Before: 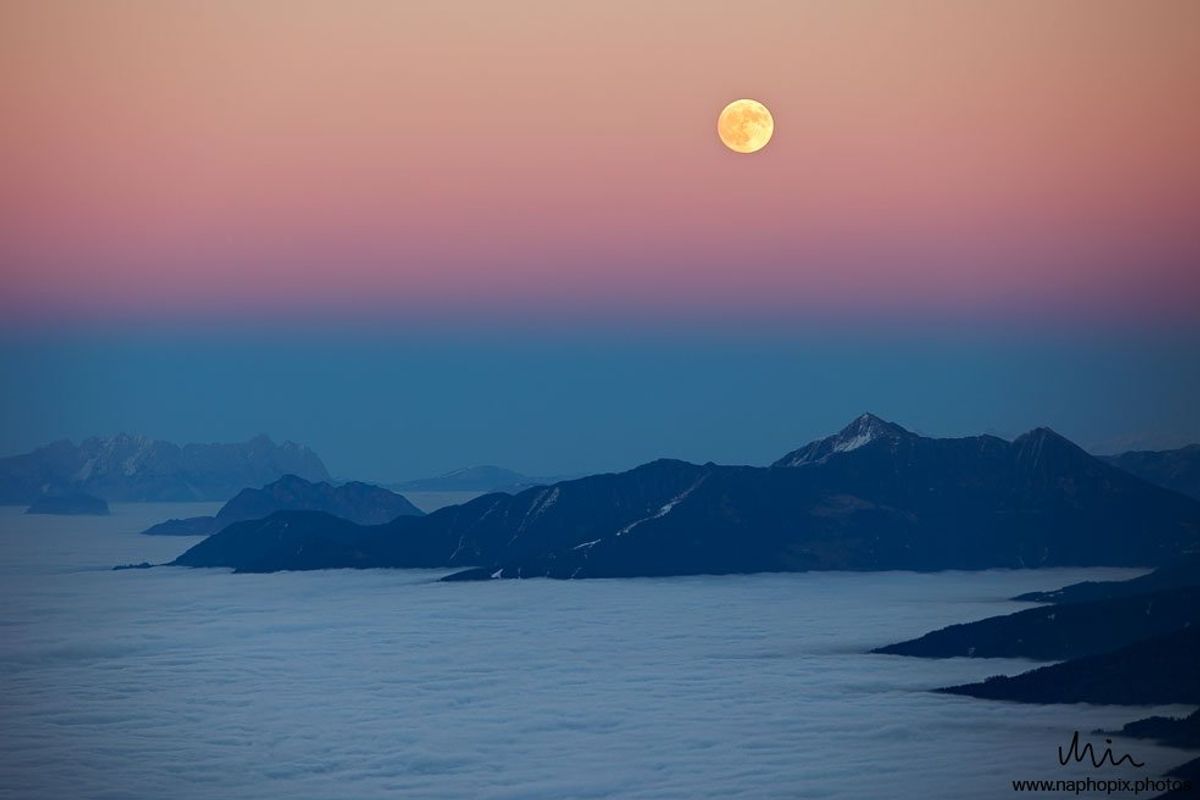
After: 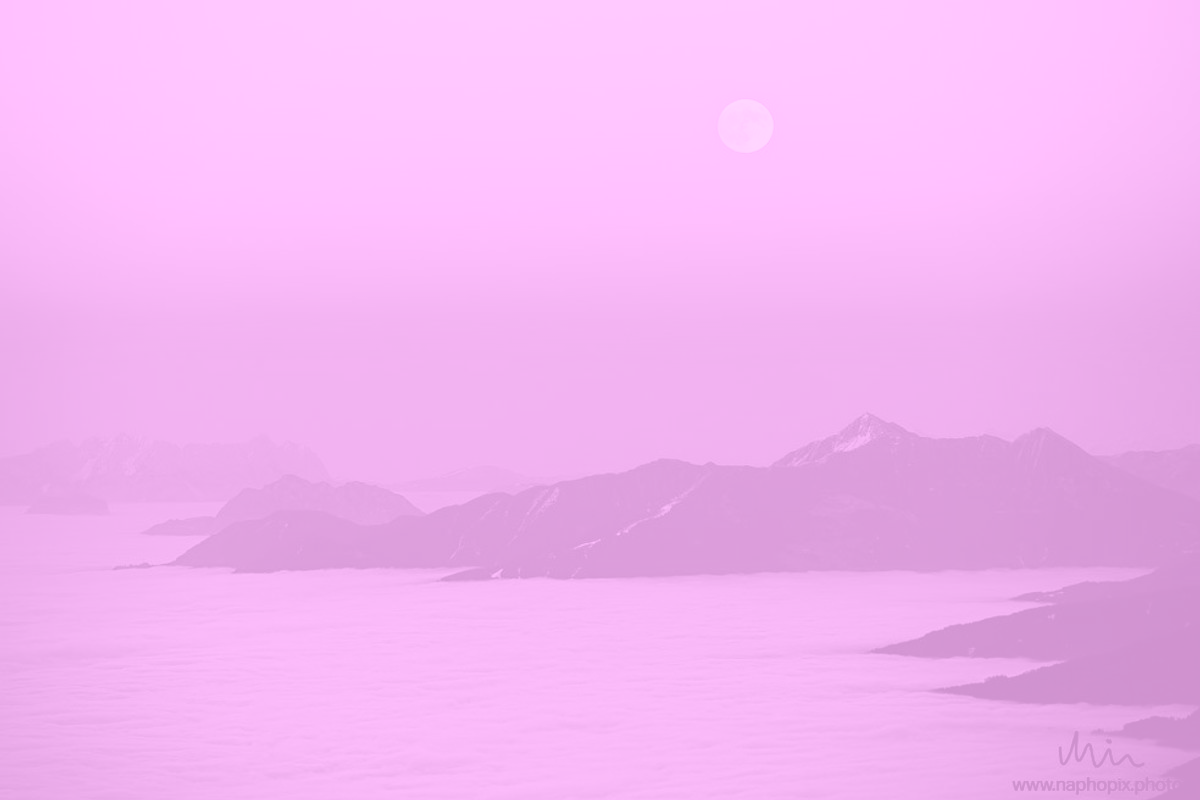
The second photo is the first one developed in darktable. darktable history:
colorize: hue 331.2°, saturation 69%, source mix 30.28%, lightness 69.02%, version 1
filmic rgb: black relative exposure -7.65 EV, white relative exposure 4.56 EV, hardness 3.61, contrast 1.05
white balance: red 0.924, blue 1.095
